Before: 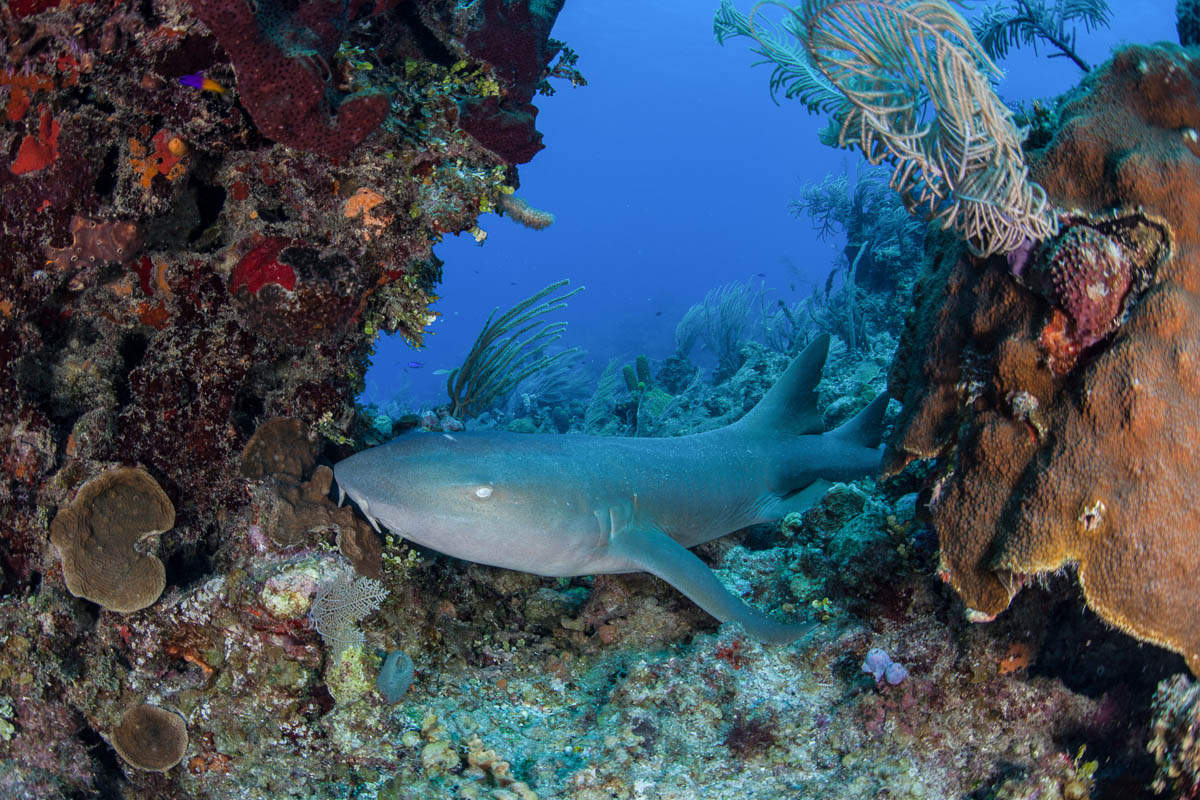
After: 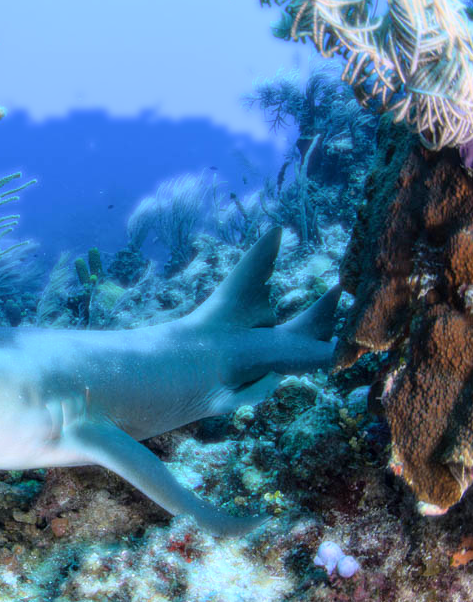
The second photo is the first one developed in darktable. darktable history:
exposure: exposure 0.2 EV, compensate highlight preservation false
bloom: size 0%, threshold 54.82%, strength 8.31%
crop: left 45.721%, top 13.393%, right 14.118%, bottom 10.01%
white balance: red 0.984, blue 1.059
rotate and perspective: crop left 0, crop top 0
